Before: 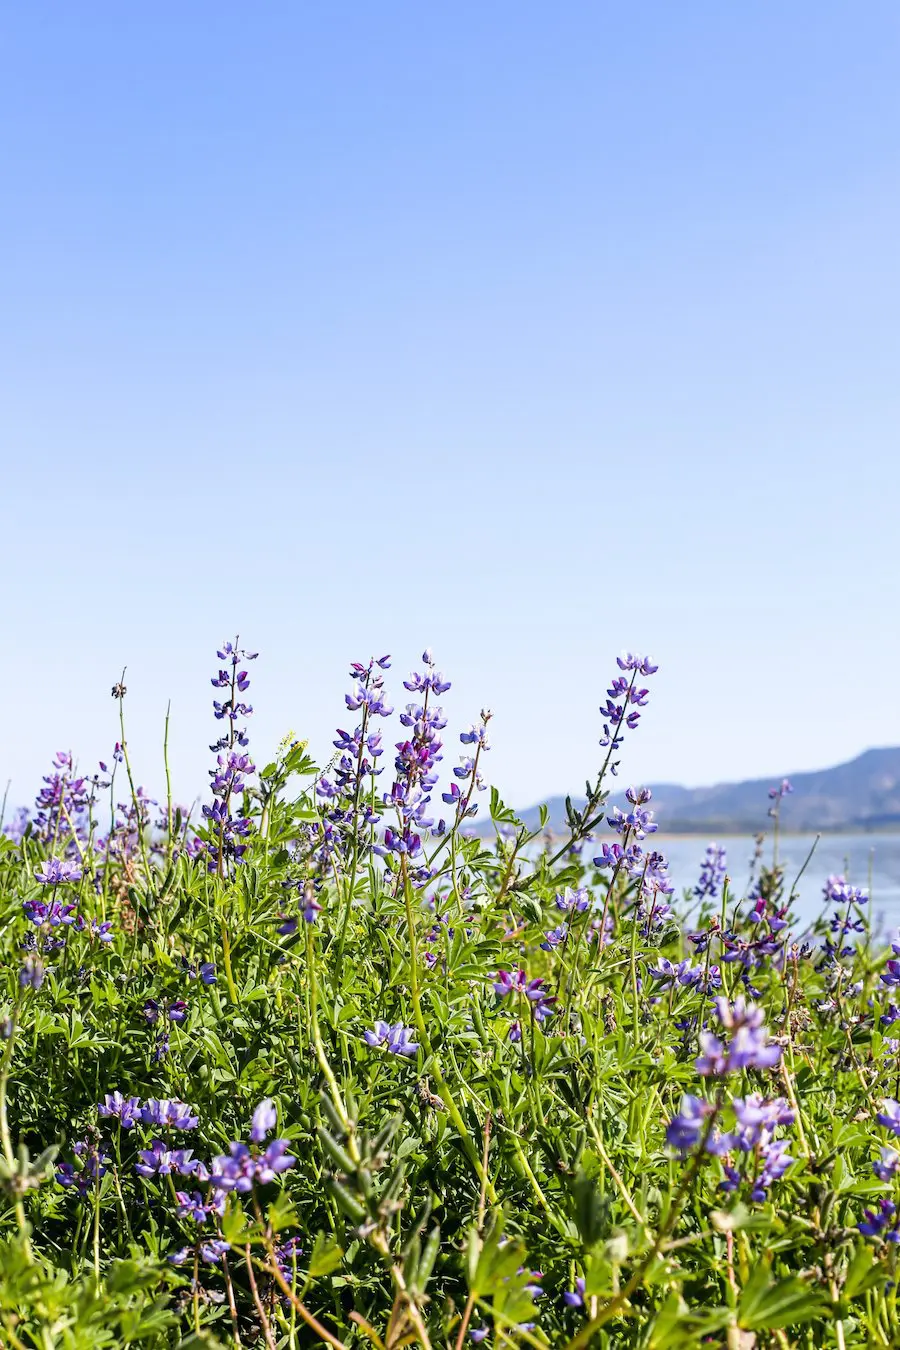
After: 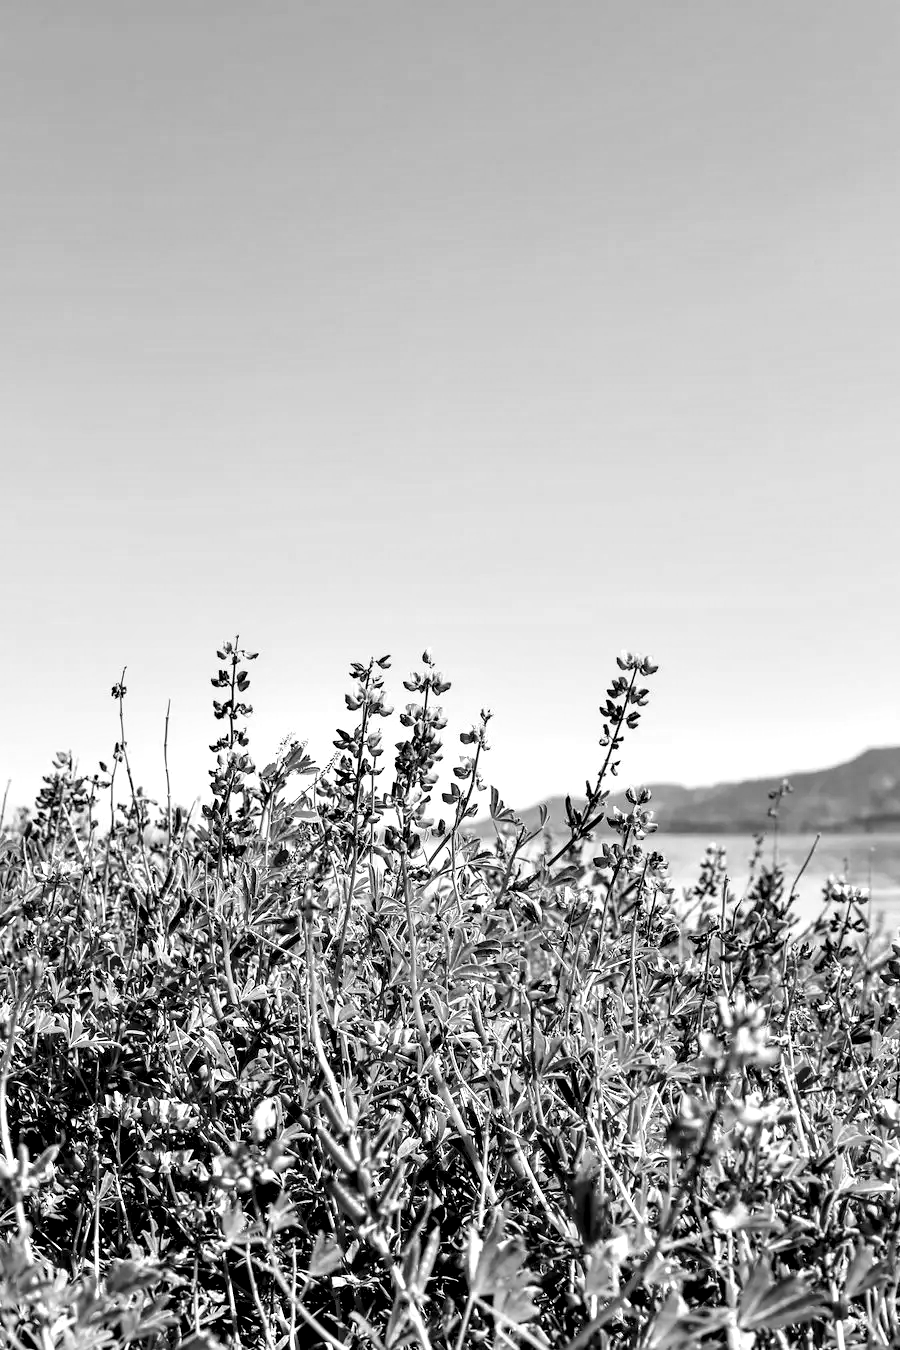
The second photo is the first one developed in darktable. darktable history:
white balance: red 0.974, blue 1.044
monochrome: on, module defaults
contrast equalizer: octaves 7, y [[0.6 ×6], [0.55 ×6], [0 ×6], [0 ×6], [0 ×6]]
